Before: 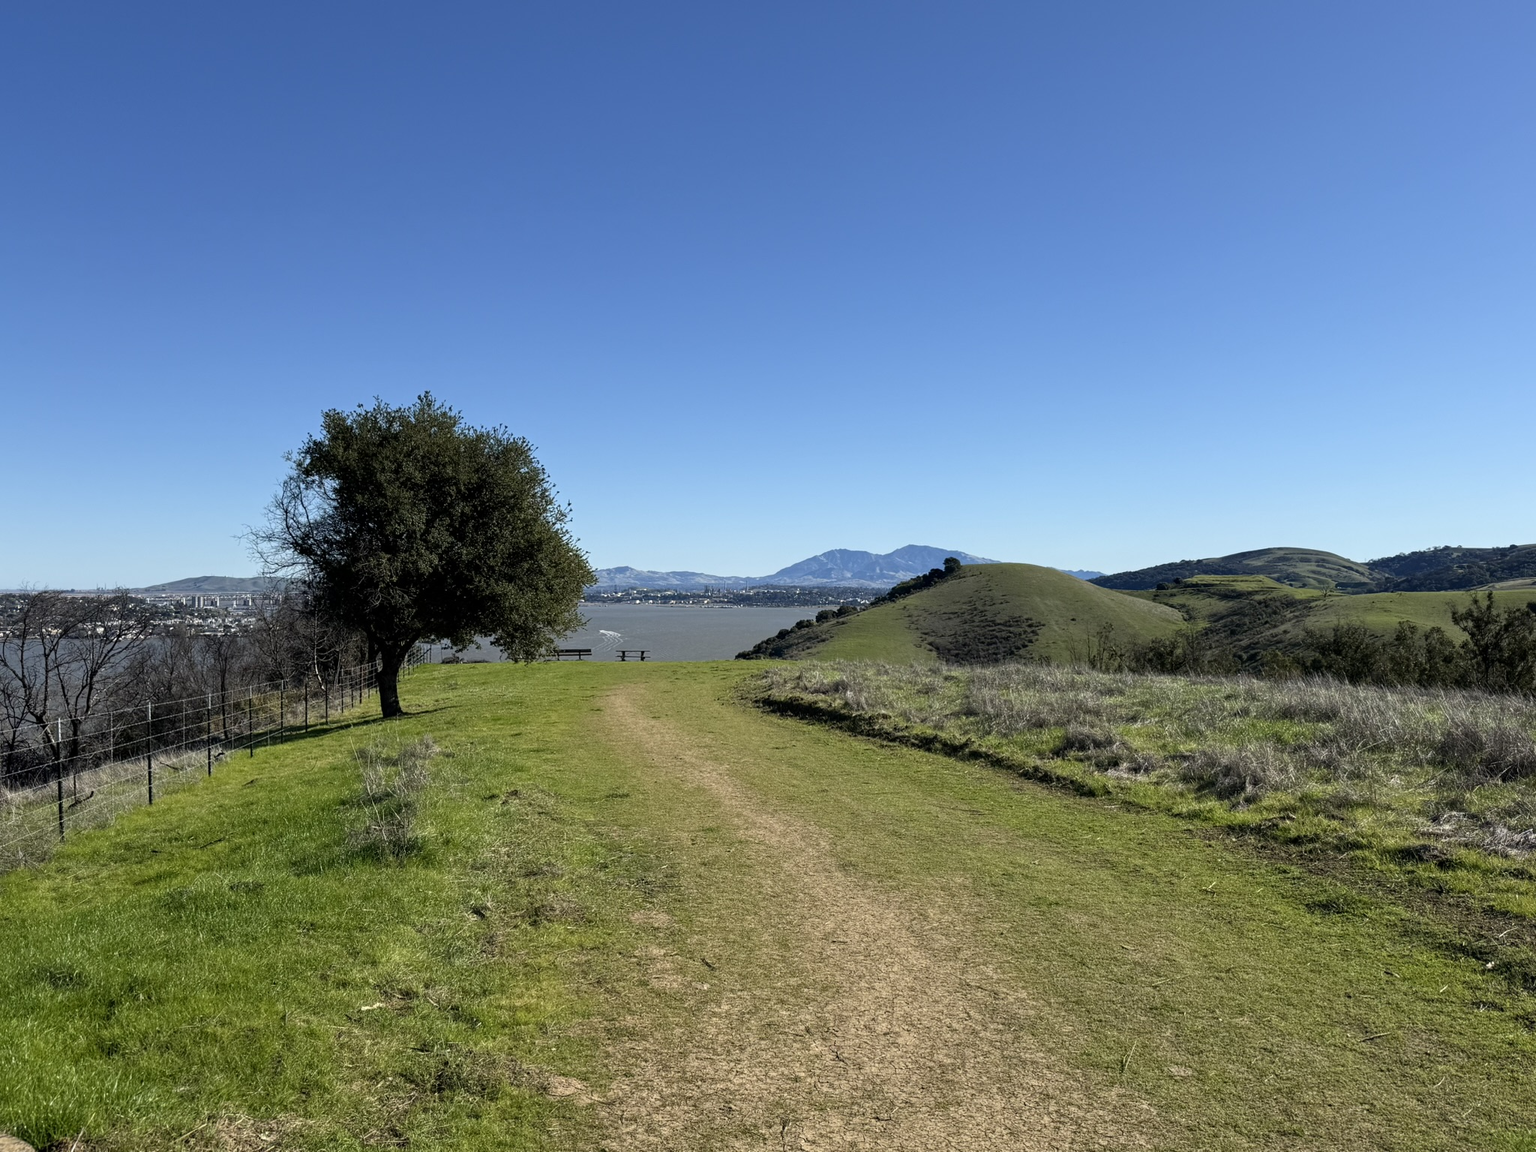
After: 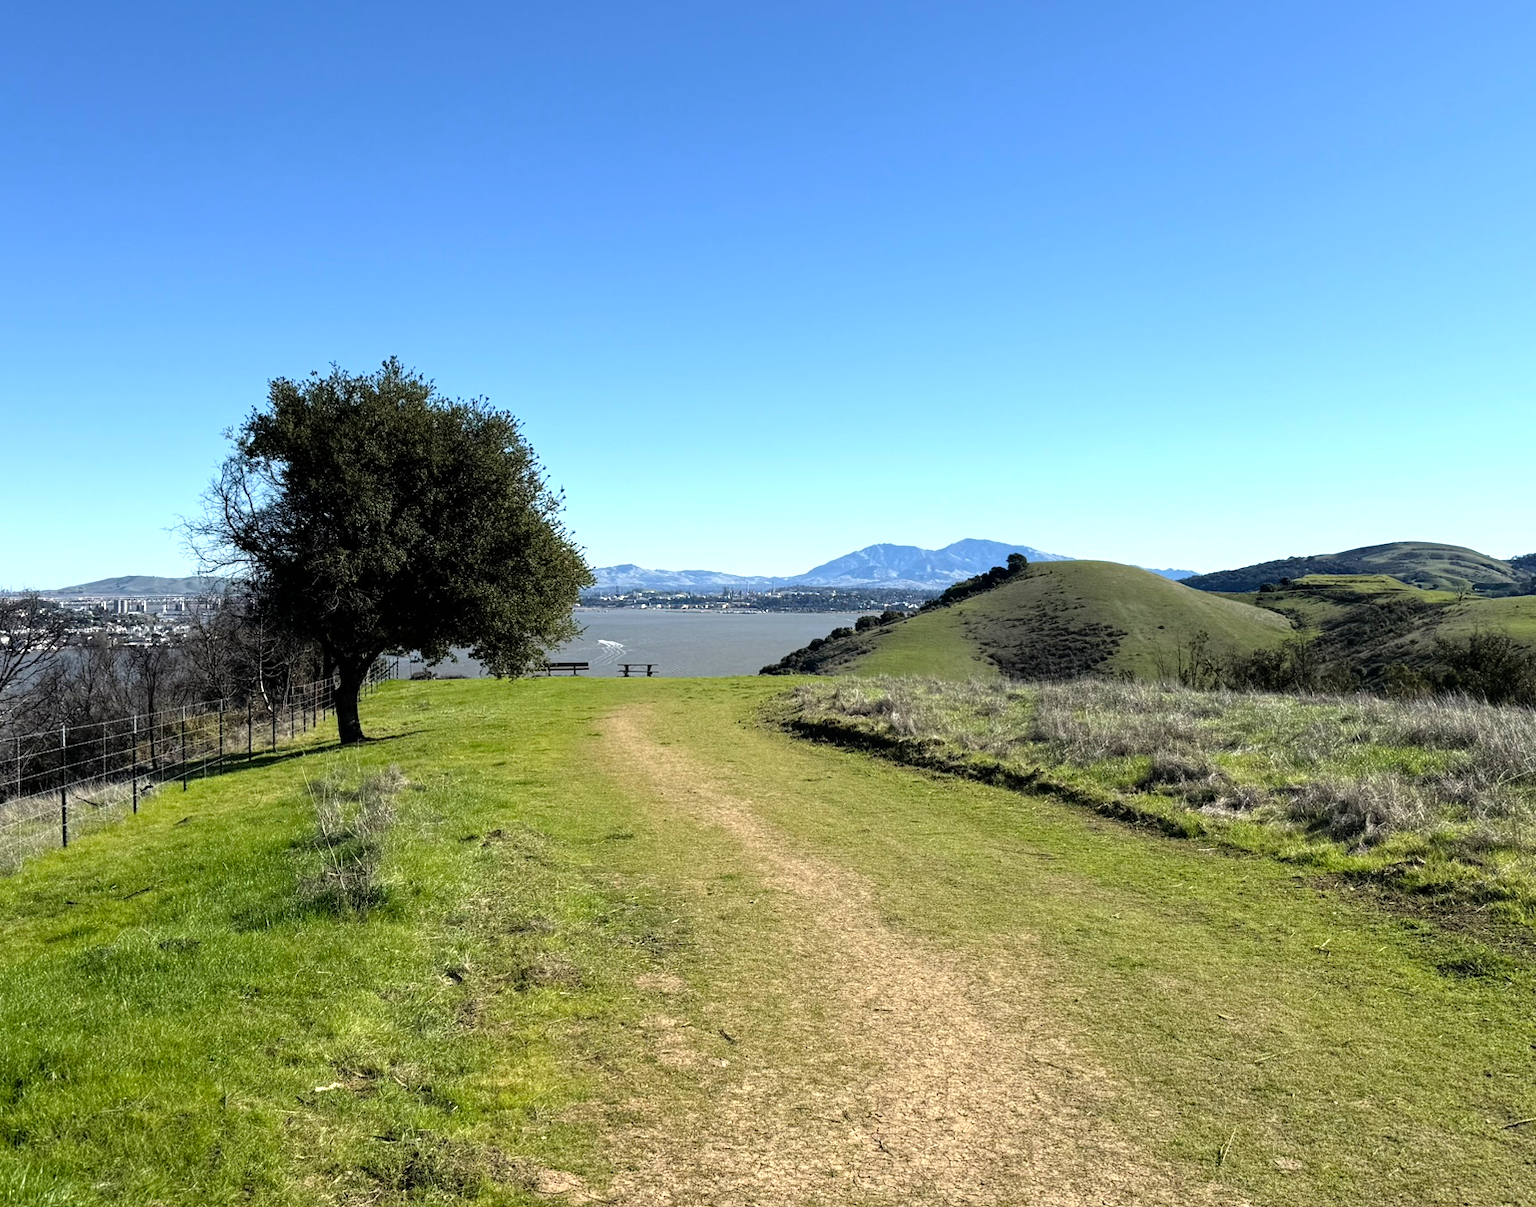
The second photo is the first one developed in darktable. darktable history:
contrast equalizer: y [[0.5 ×4, 0.467, 0.376], [0.5 ×6], [0.5 ×6], [0 ×6], [0 ×6]], mix 0.194
crop: left 6.269%, top 8.003%, right 9.547%, bottom 3.76%
tone equalizer: -8 EV -0.764 EV, -7 EV -0.691 EV, -6 EV -0.581 EV, -5 EV -0.399 EV, -3 EV 0.398 EV, -2 EV 0.6 EV, -1 EV 0.695 EV, +0 EV 0.721 EV
